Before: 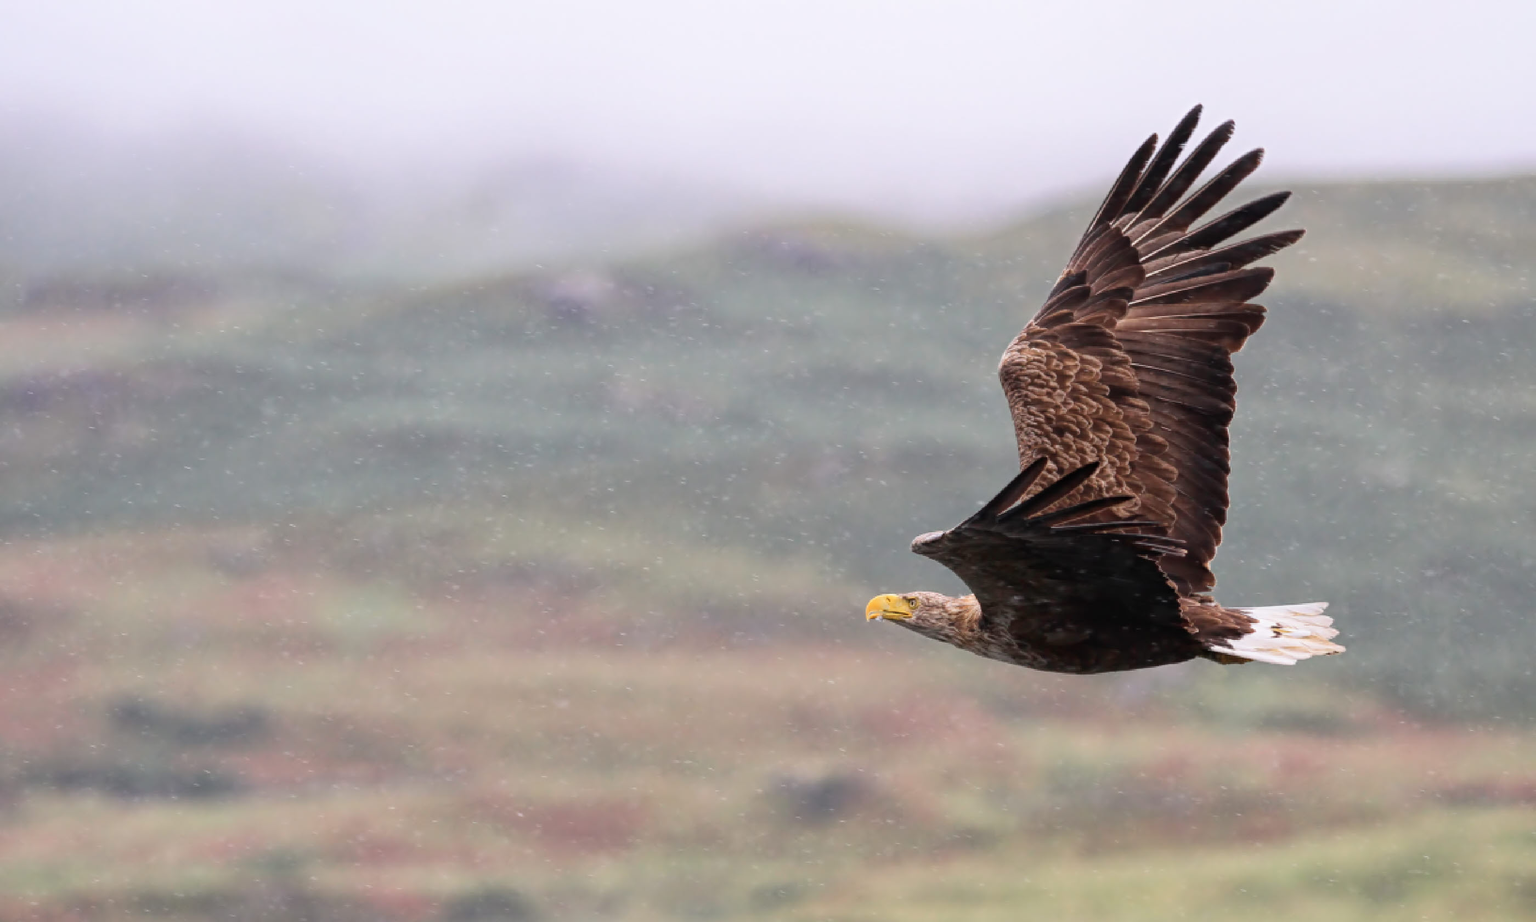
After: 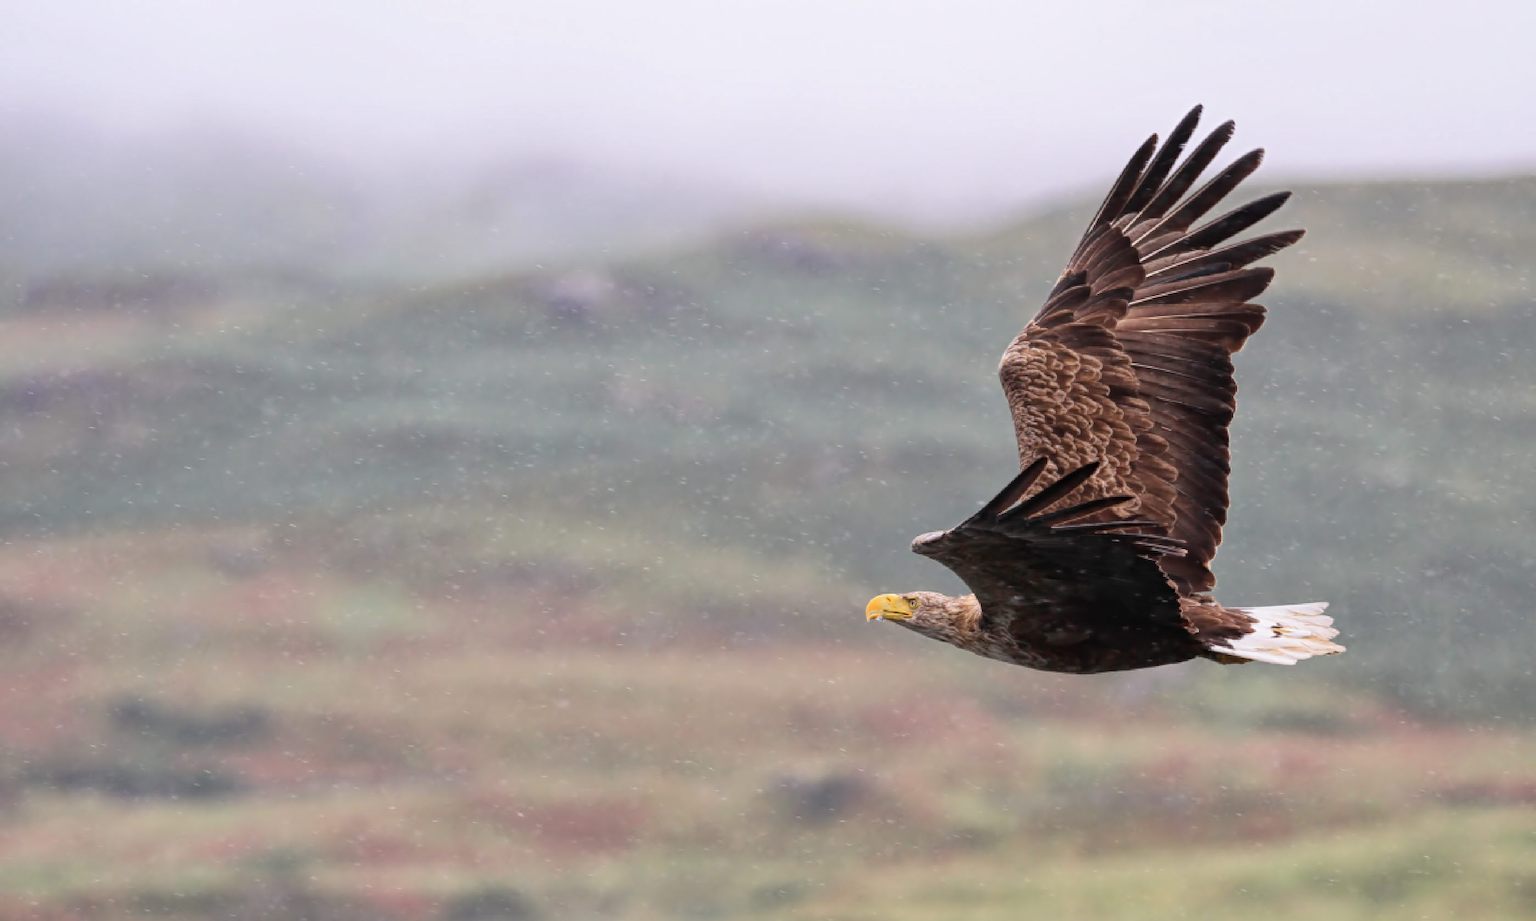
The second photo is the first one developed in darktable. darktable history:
shadows and highlights: shadows 37.72, highlights -26.81, soften with gaussian
